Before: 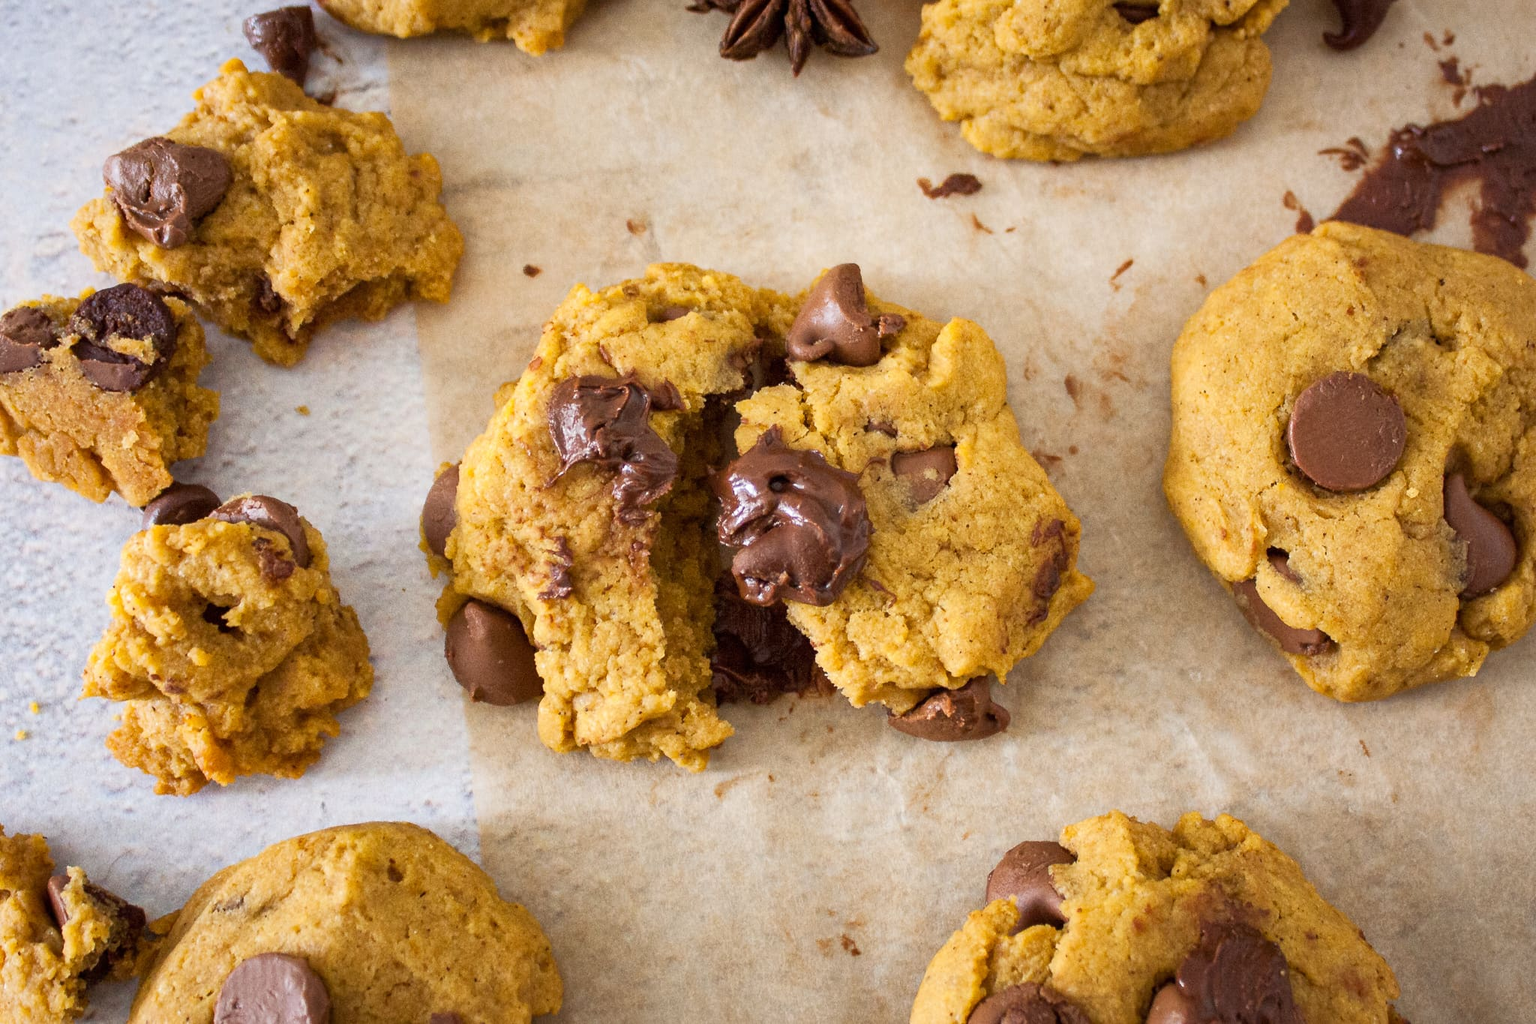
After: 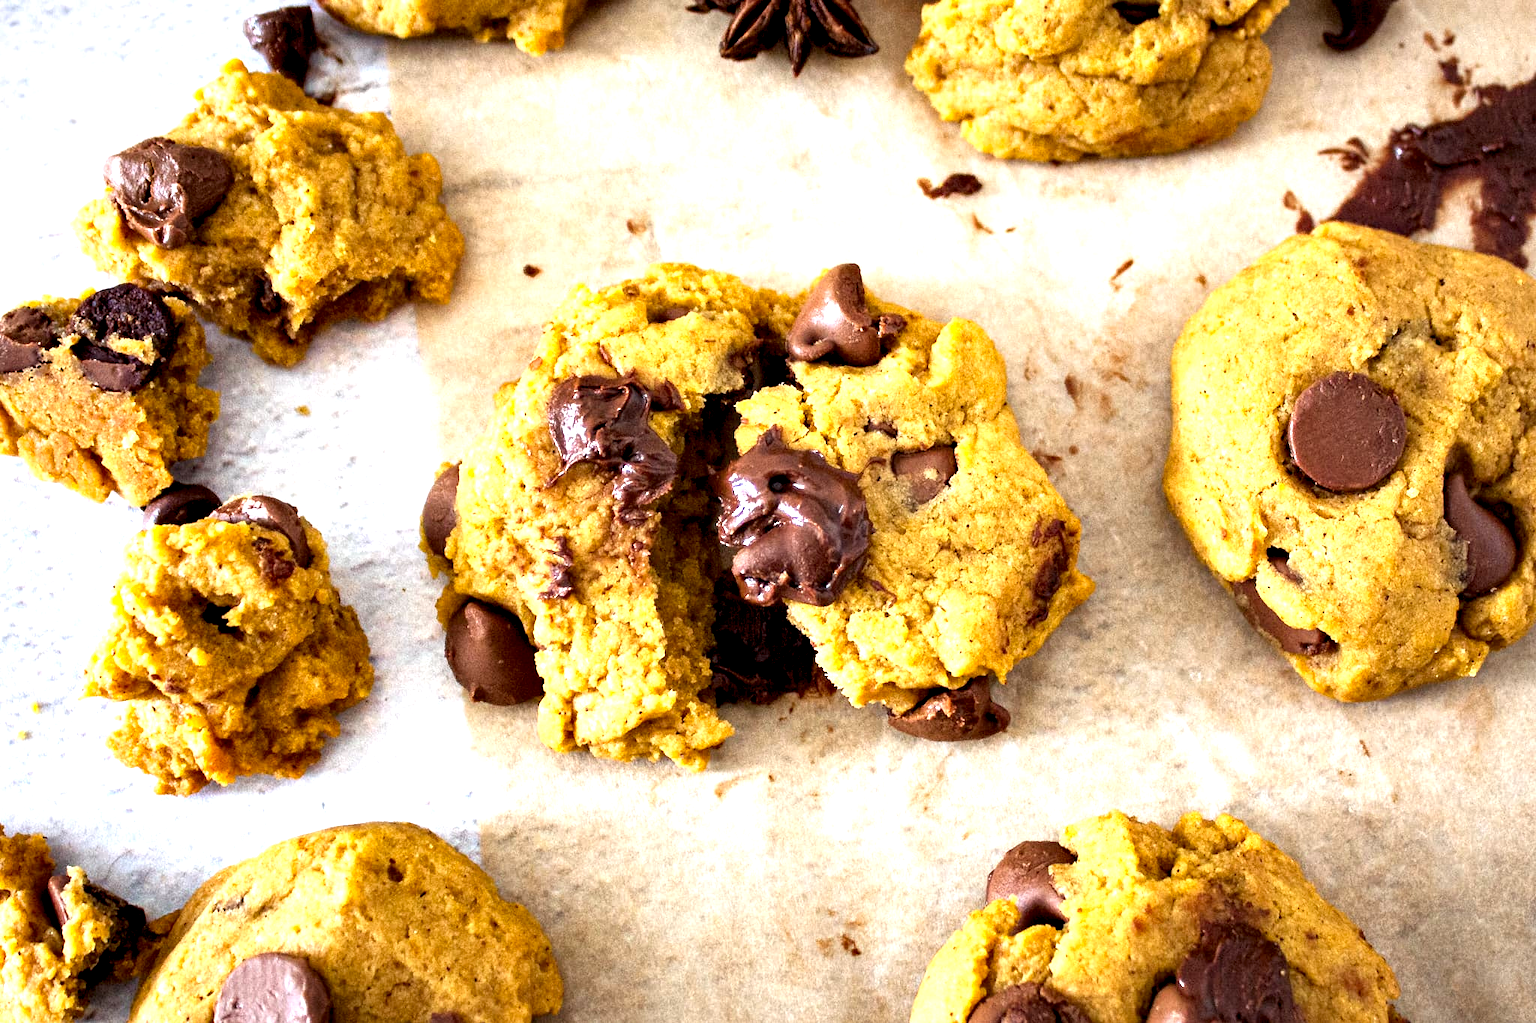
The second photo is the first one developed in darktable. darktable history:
contrast equalizer: octaves 7, y [[0.6 ×6], [0.55 ×6], [0 ×6], [0 ×6], [0 ×6]]
exposure: exposure 0.775 EV, compensate exposure bias true, compensate highlight preservation false
